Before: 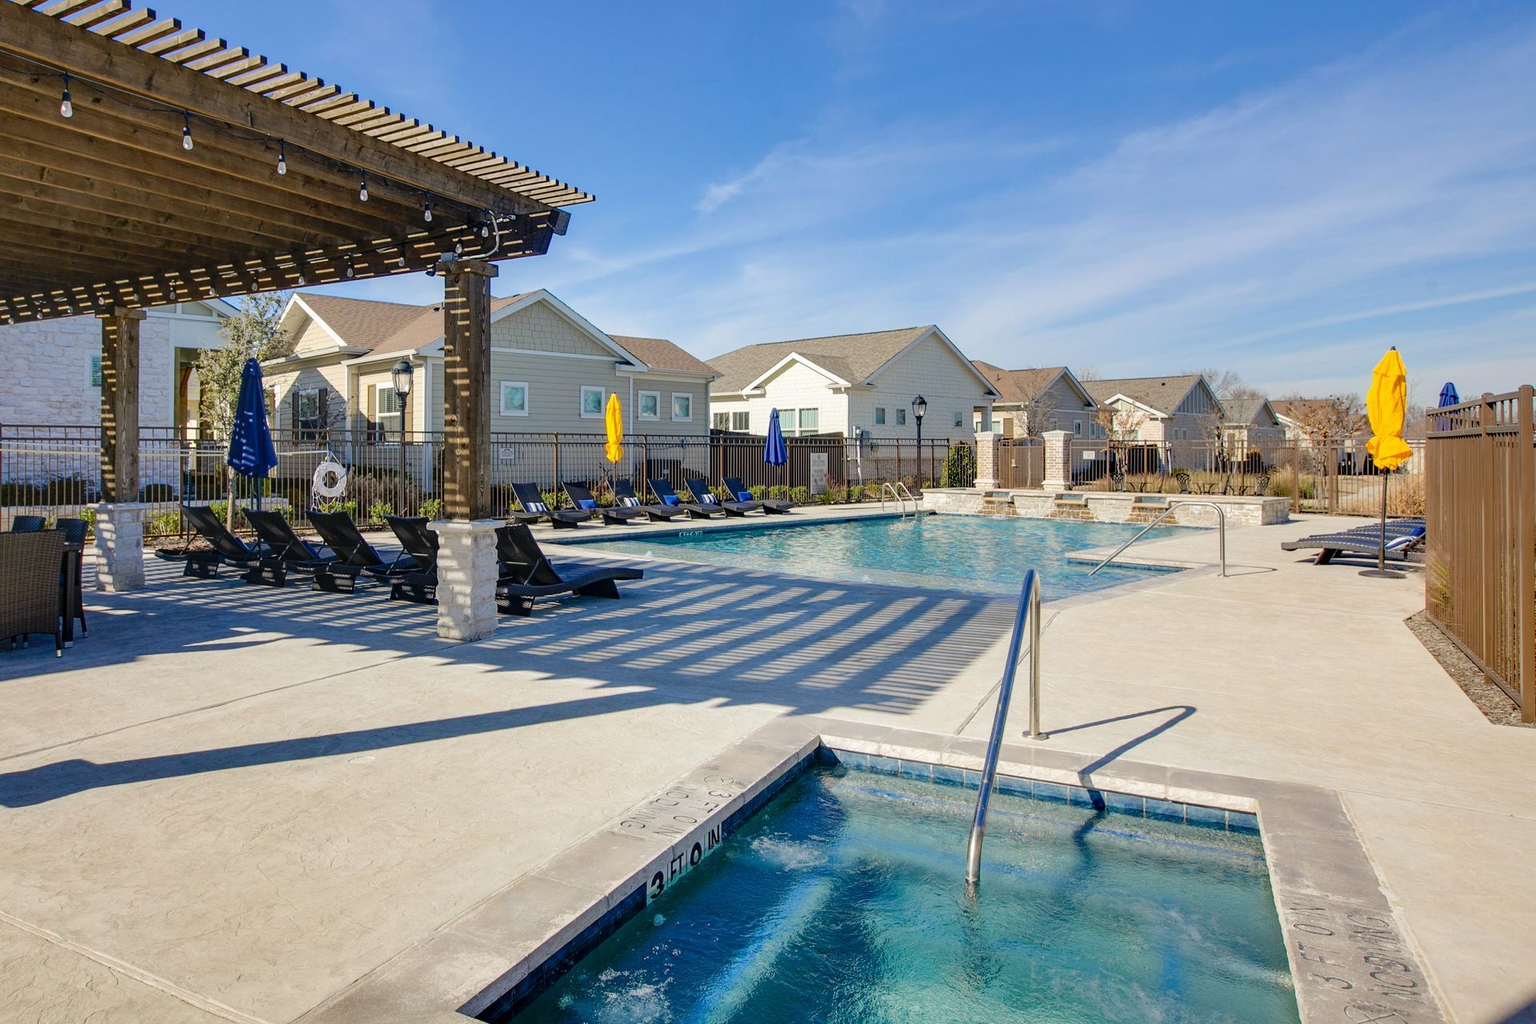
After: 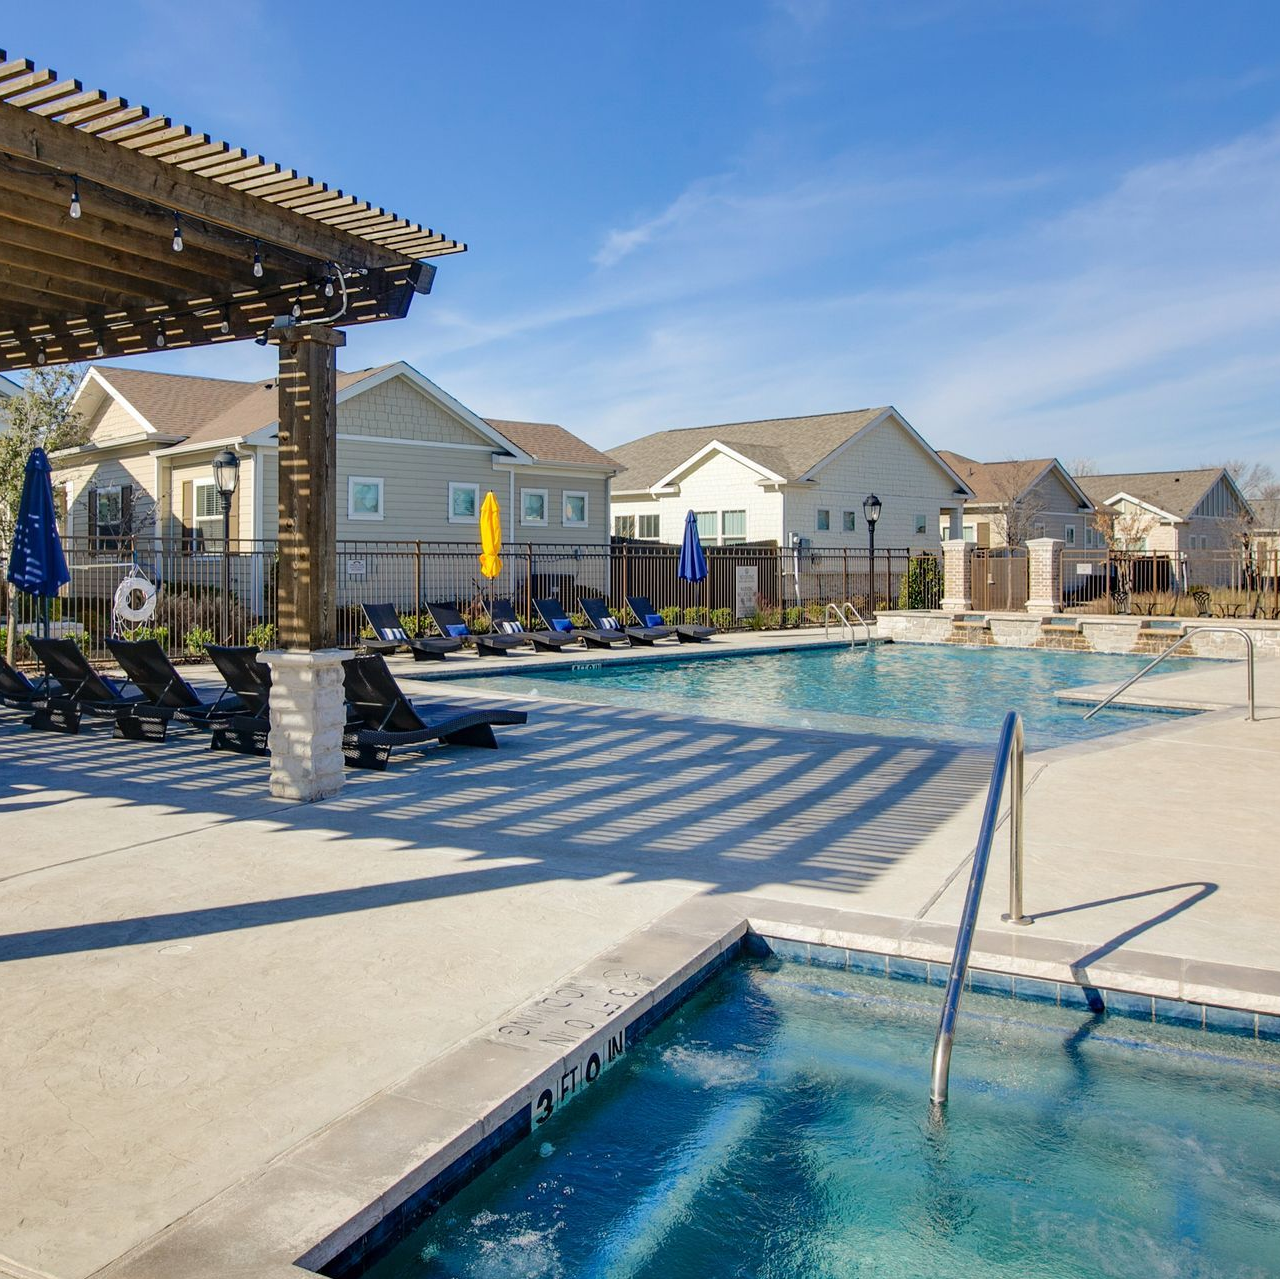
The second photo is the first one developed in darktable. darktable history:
crop and rotate: left 14.467%, right 18.845%
